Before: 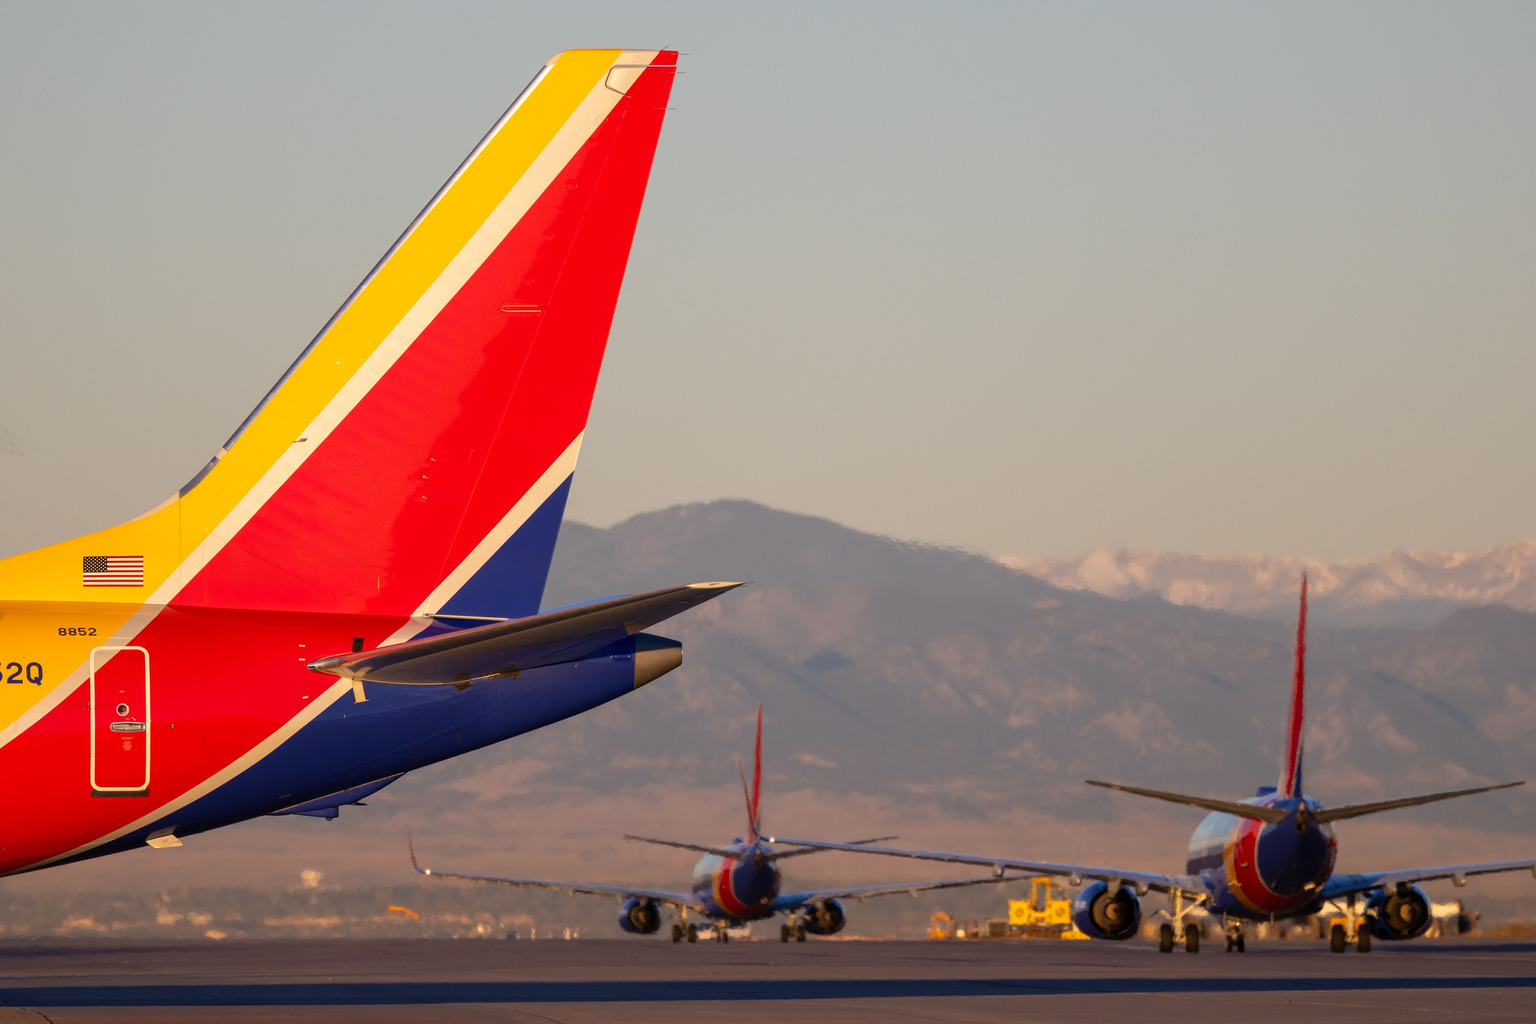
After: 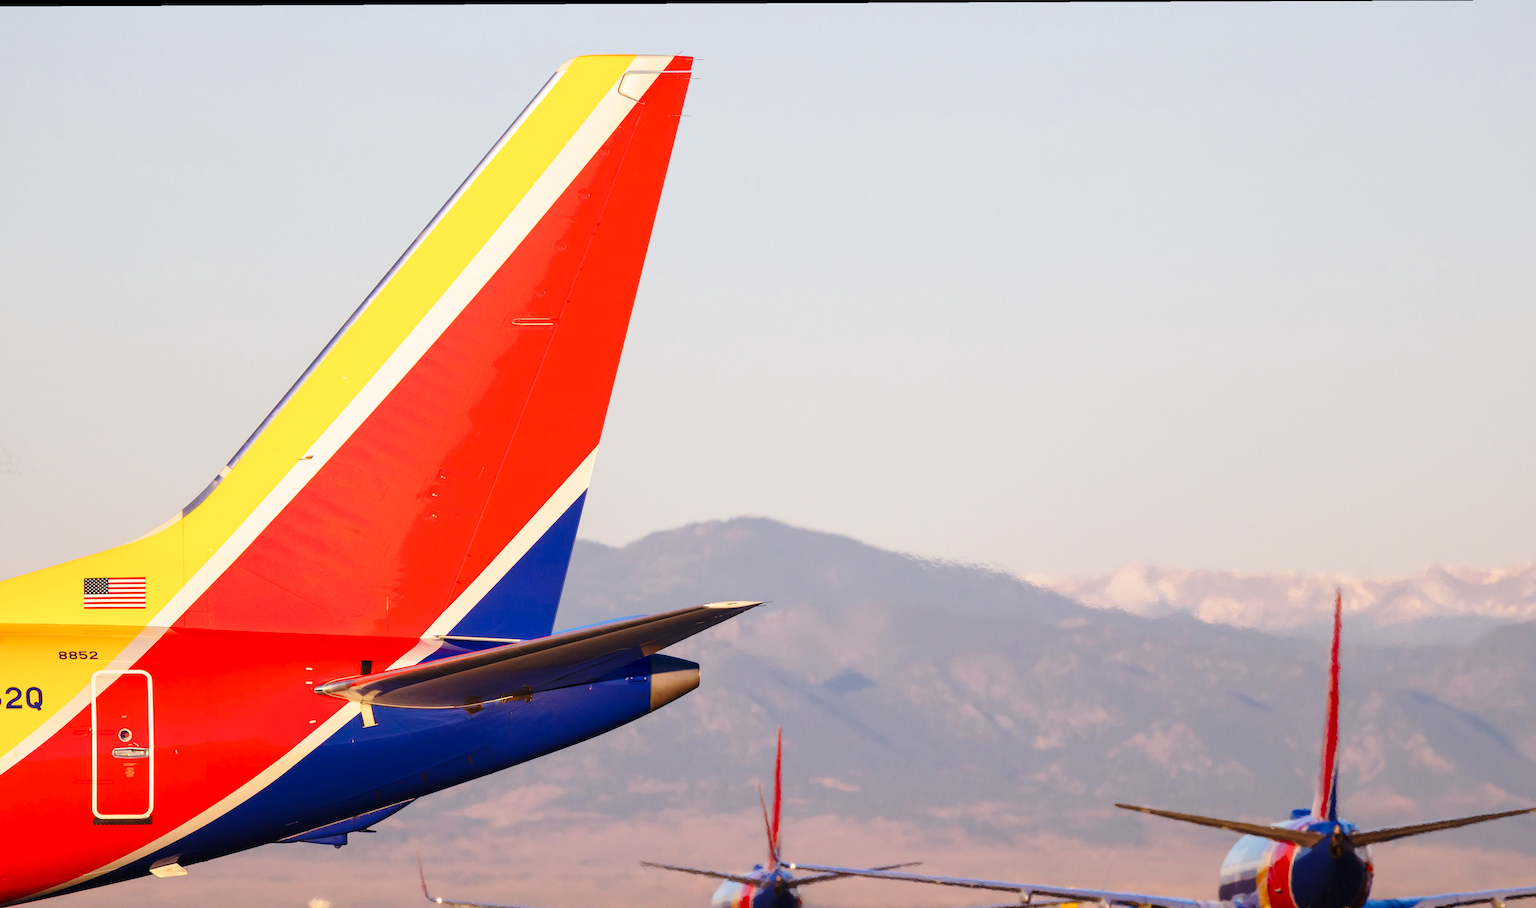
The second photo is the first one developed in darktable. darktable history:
base curve: curves: ch0 [(0, 0) (0.028, 0.03) (0.121, 0.232) (0.46, 0.748) (0.859, 0.968) (1, 1)], preserve colors none
crop and rotate: angle 0.236°, left 0.293%, right 2.625%, bottom 14.103%
color zones: curves: ch0 [(0, 0.5) (0.143, 0.5) (0.286, 0.5) (0.429, 0.5) (0.571, 0.5) (0.714, 0.476) (0.857, 0.5) (1, 0.5)]; ch2 [(0, 0.5) (0.143, 0.5) (0.286, 0.5) (0.429, 0.5) (0.571, 0.5) (0.714, 0.487) (0.857, 0.5) (1, 0.5)], mix 25.42%
color calibration: illuminant as shot in camera, x 0.358, y 0.373, temperature 4628.91 K
